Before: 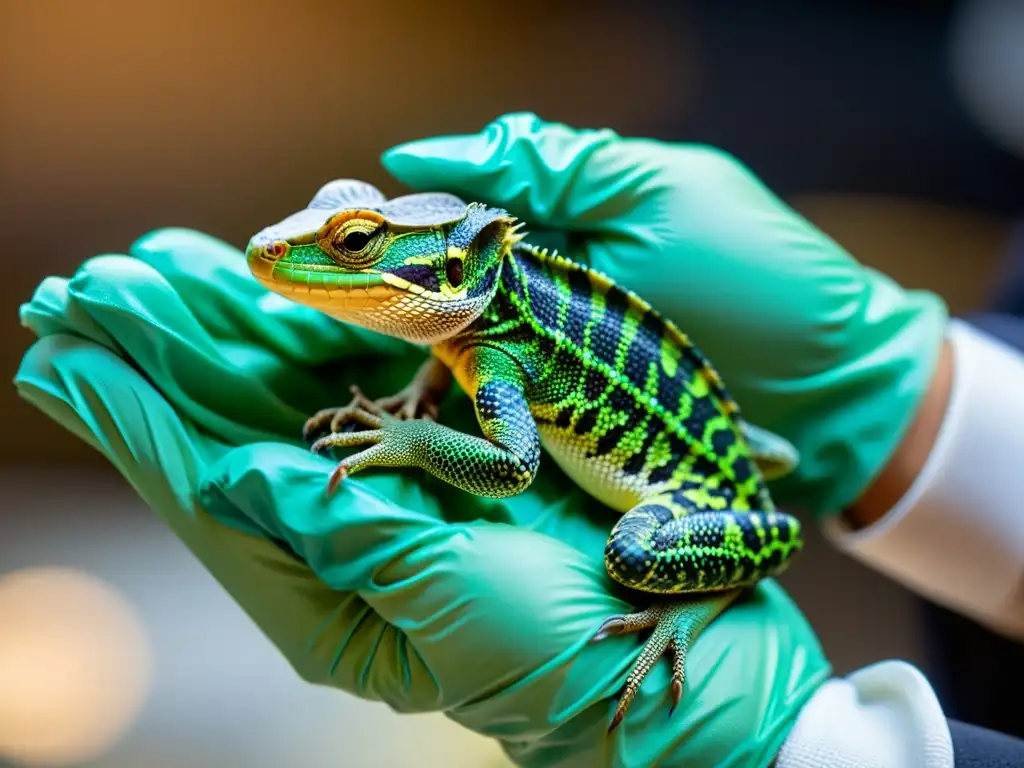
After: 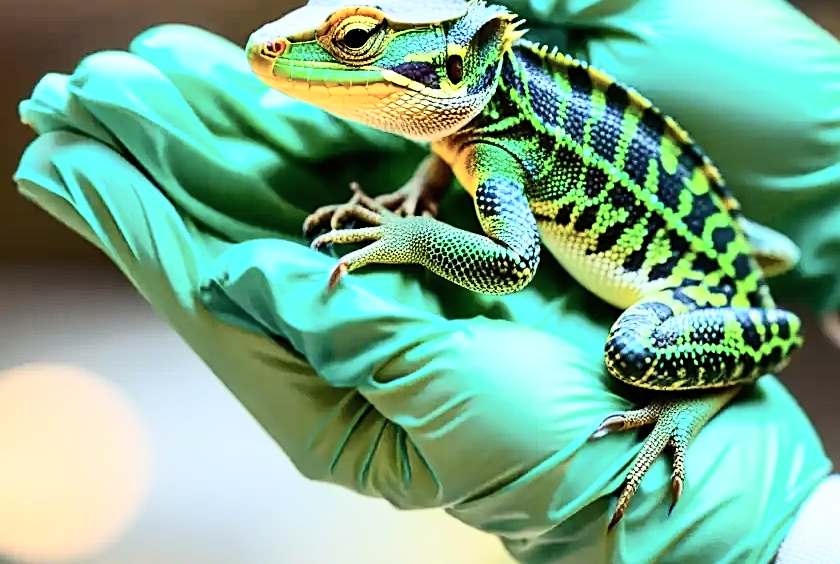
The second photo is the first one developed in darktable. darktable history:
crop: top 26.438%, right 17.942%
tone curve: curves: ch0 [(0, 0) (0.003, 0.003) (0.011, 0.013) (0.025, 0.029) (0.044, 0.052) (0.069, 0.081) (0.1, 0.116) (0.136, 0.158) (0.177, 0.207) (0.224, 0.268) (0.277, 0.373) (0.335, 0.465) (0.399, 0.565) (0.468, 0.674) (0.543, 0.79) (0.623, 0.853) (0.709, 0.918) (0.801, 0.956) (0.898, 0.977) (1, 1)], color space Lab, independent channels, preserve colors none
sharpen: on, module defaults
